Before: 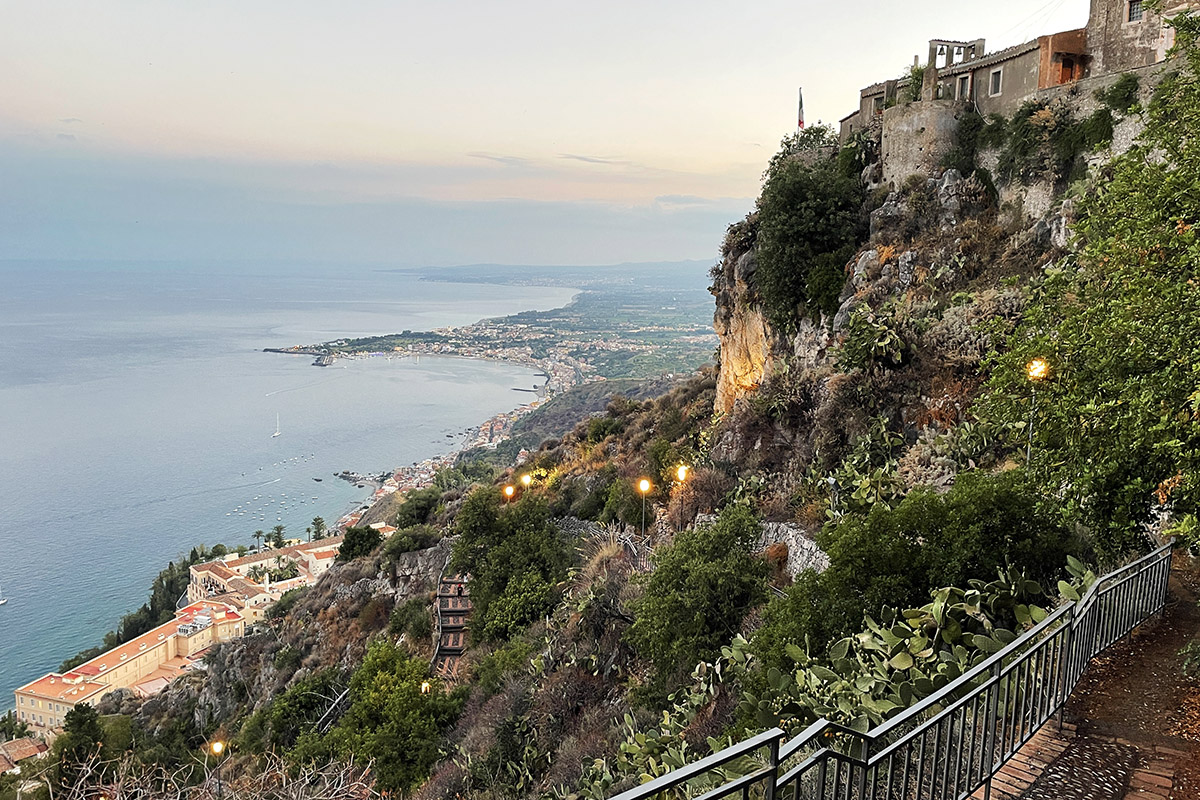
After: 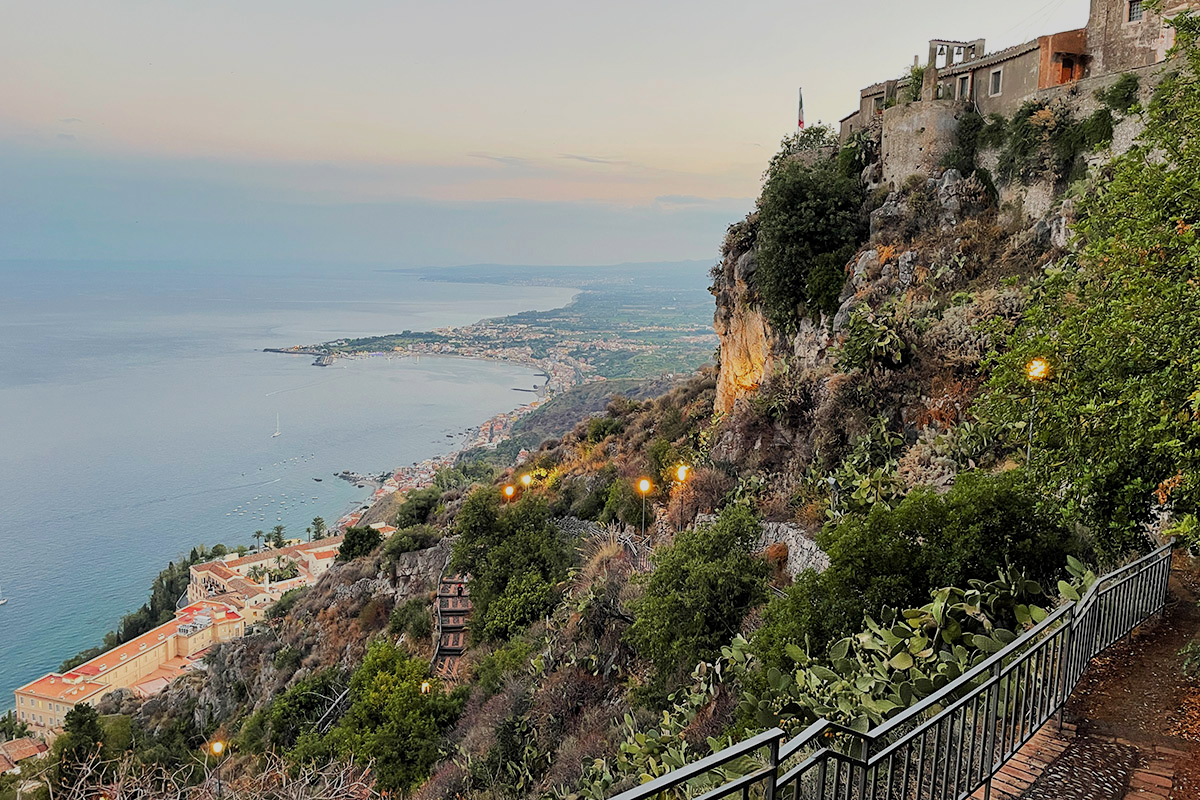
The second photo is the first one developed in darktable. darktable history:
filmic rgb: middle gray luminance 18.43%, black relative exposure -10.41 EV, white relative exposure 3.42 EV, threshold 3 EV, target black luminance 0%, hardness 6, latitude 98.2%, contrast 0.849, shadows ↔ highlights balance 0.594%, color science v4 (2020), enable highlight reconstruction true
